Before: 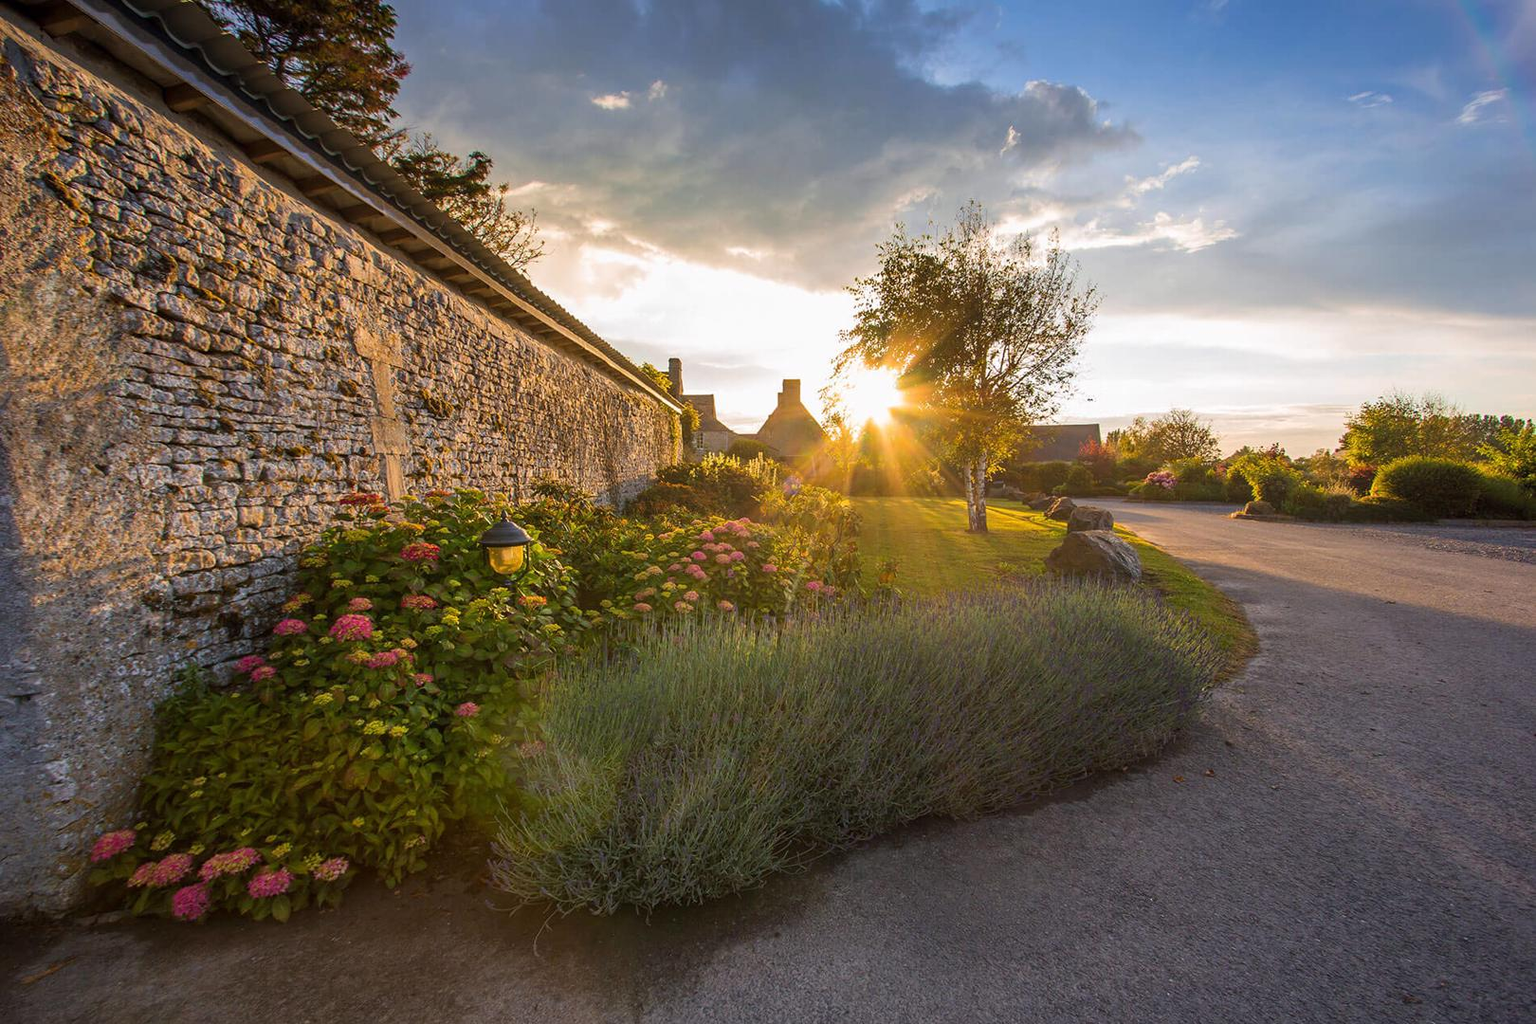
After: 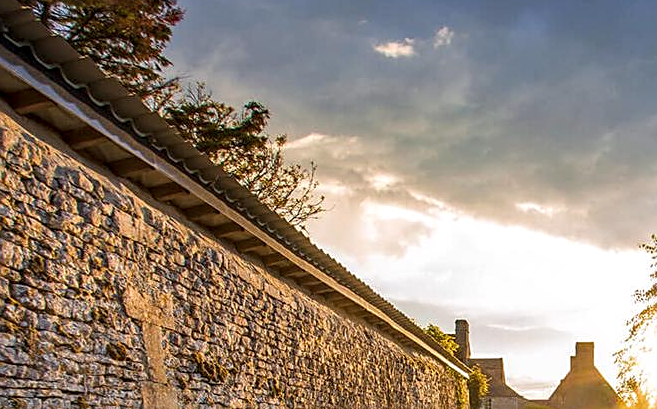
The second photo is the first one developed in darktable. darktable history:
sharpen: on, module defaults
crop: left 15.452%, top 5.459%, right 43.956%, bottom 56.62%
local contrast: shadows 94%
